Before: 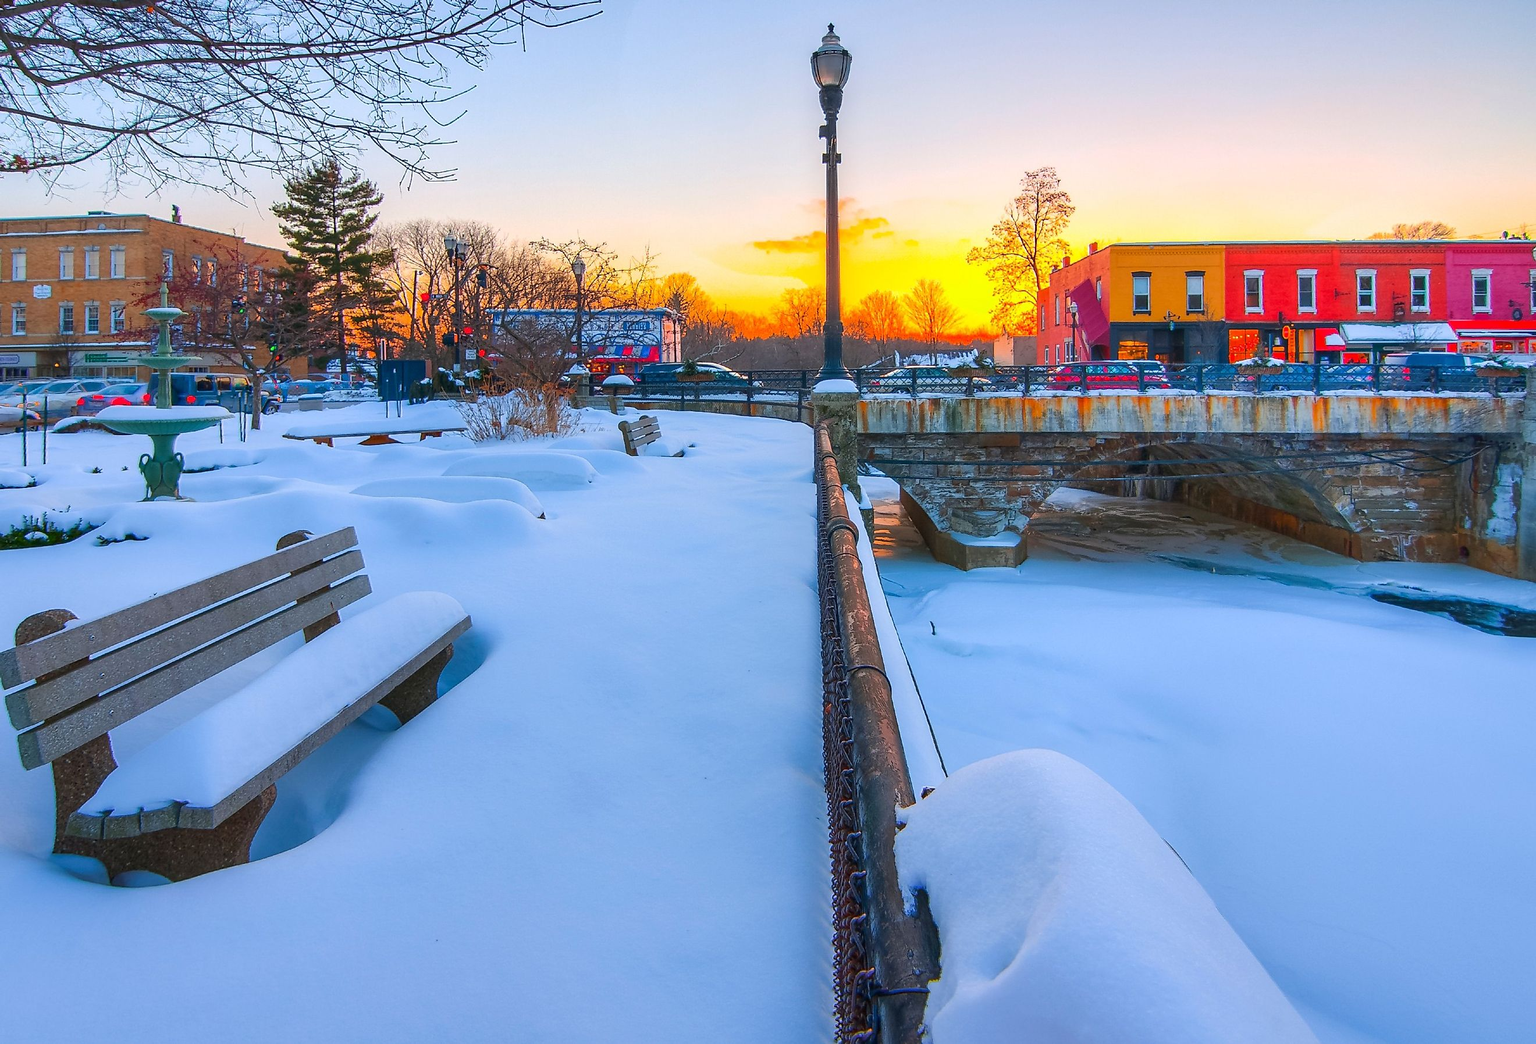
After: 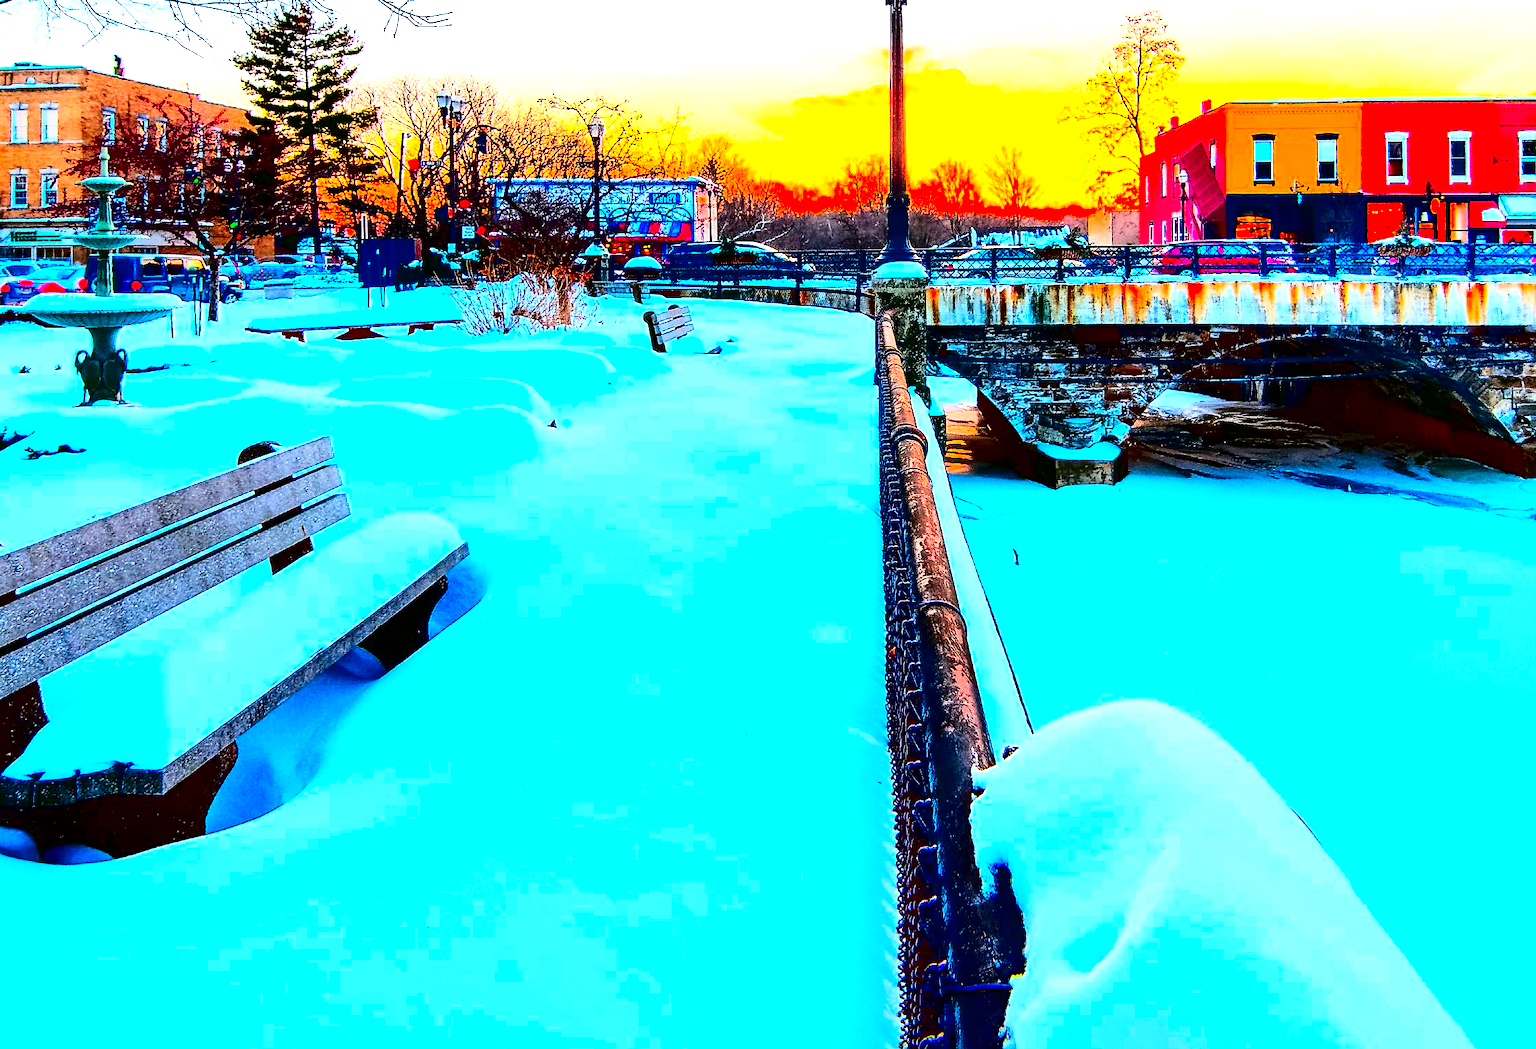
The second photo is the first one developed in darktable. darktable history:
exposure: black level correction 0, exposure 1.294 EV, compensate highlight preservation false
crop and rotate: left 4.997%, top 15.231%, right 10.663%
contrast brightness saturation: contrast 0.763, brightness -0.988, saturation 0.988
tone equalizer: edges refinement/feathering 500, mask exposure compensation -1.57 EV, preserve details no
